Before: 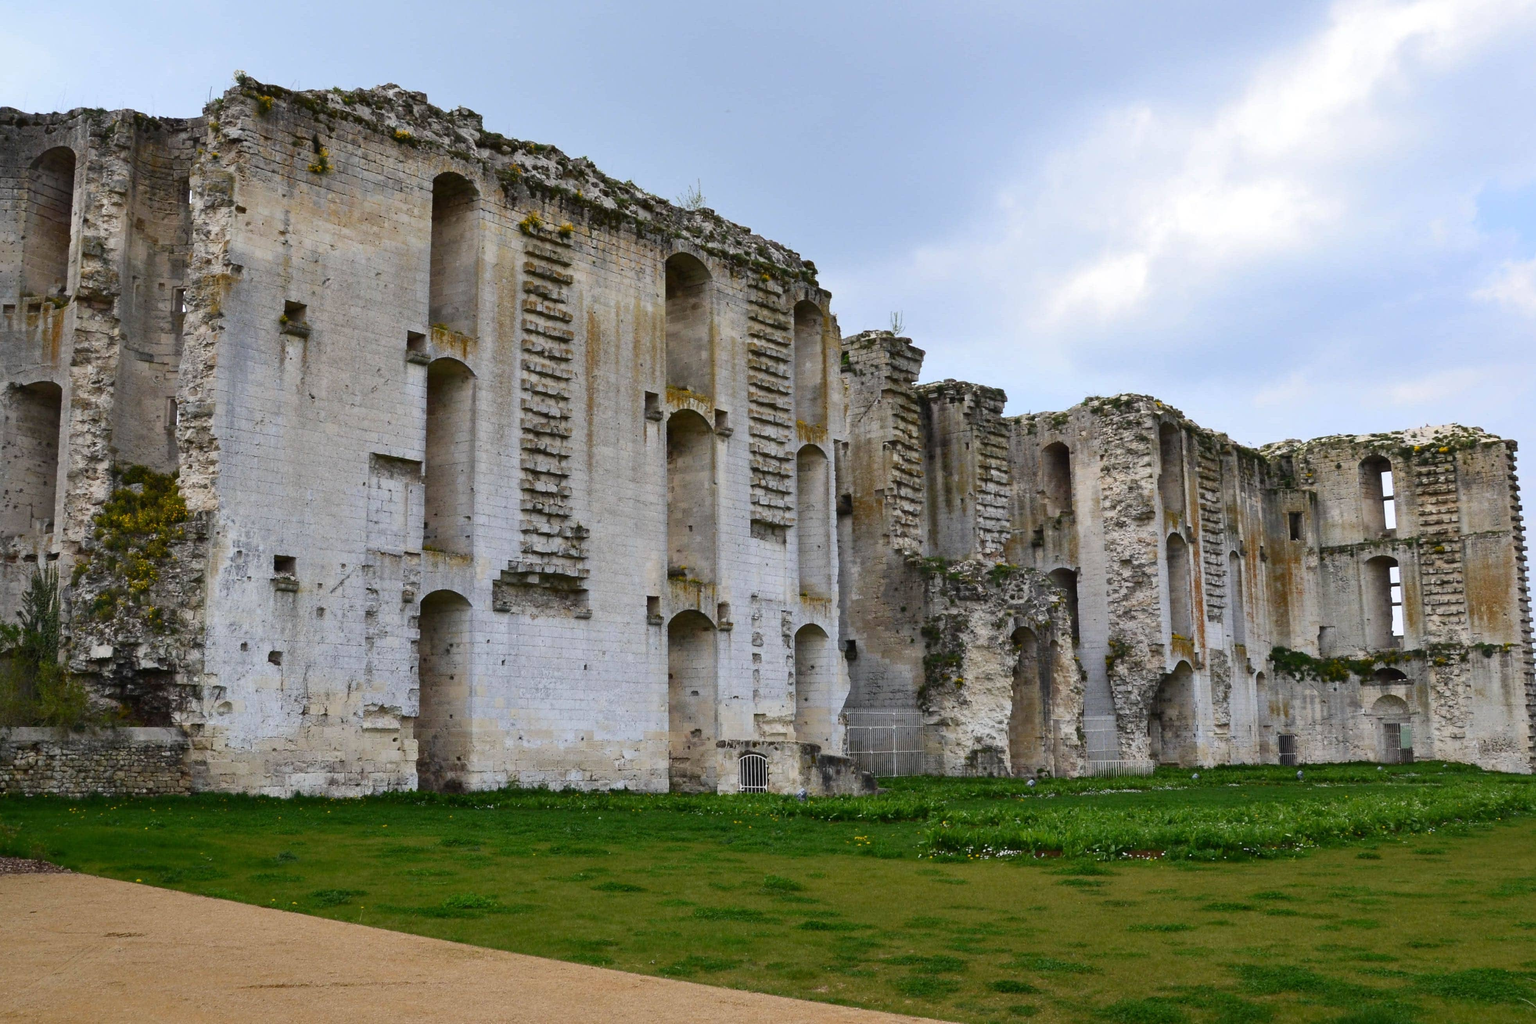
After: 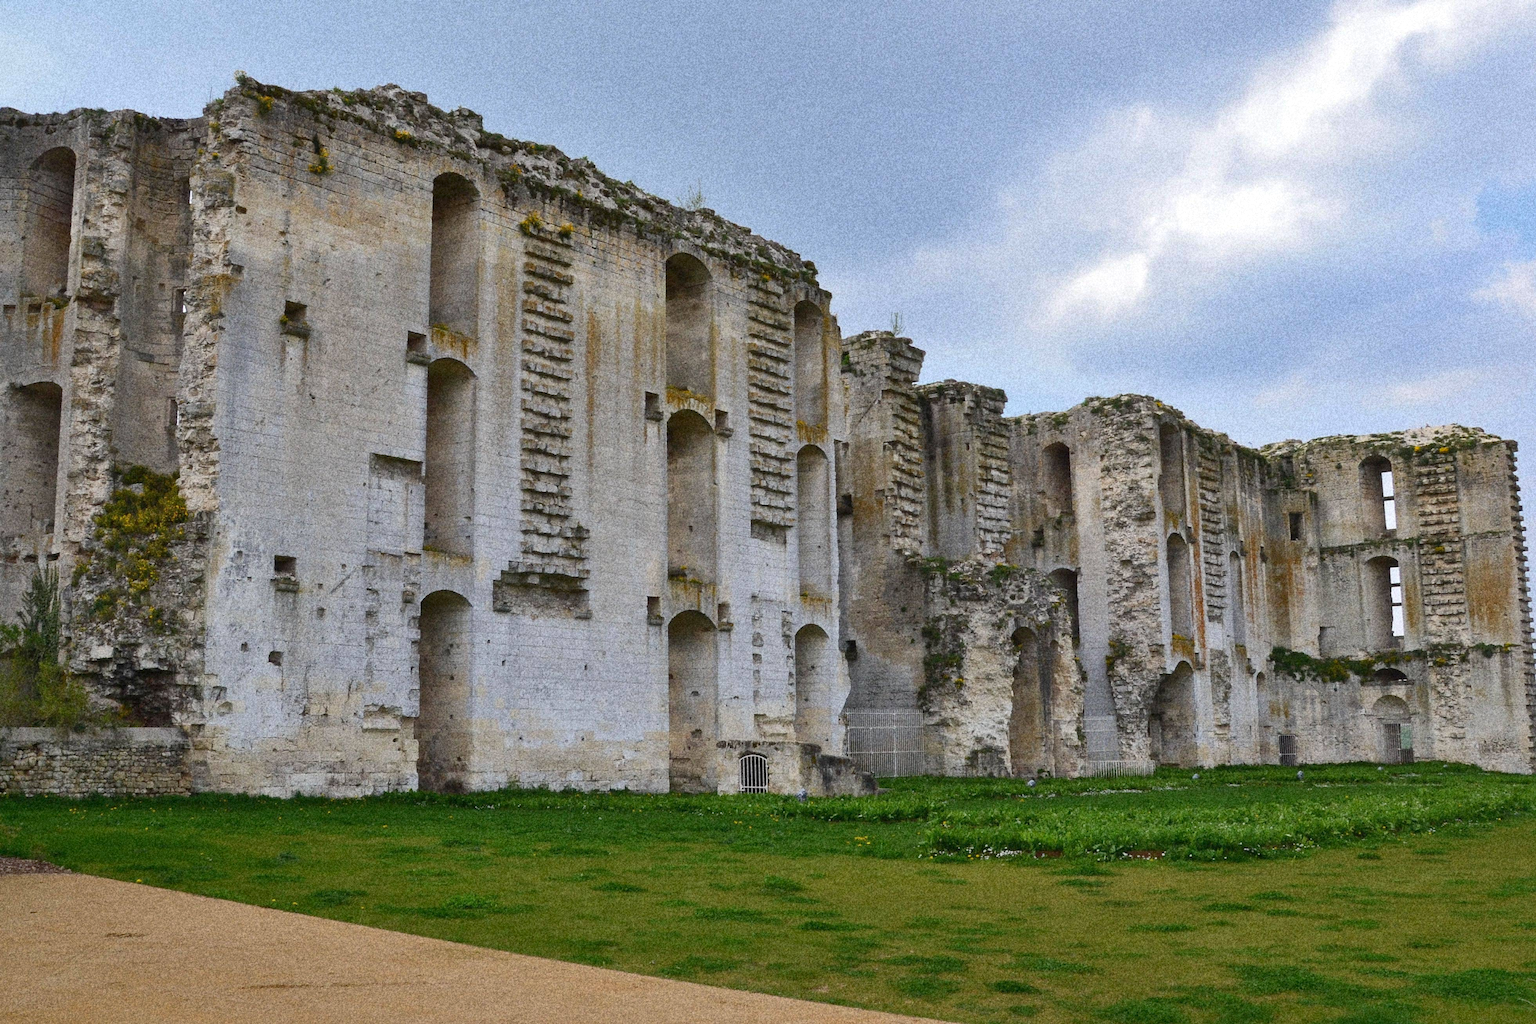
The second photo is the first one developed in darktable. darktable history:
shadows and highlights: on, module defaults
grain: coarseness 14.49 ISO, strength 48.04%, mid-tones bias 35%
